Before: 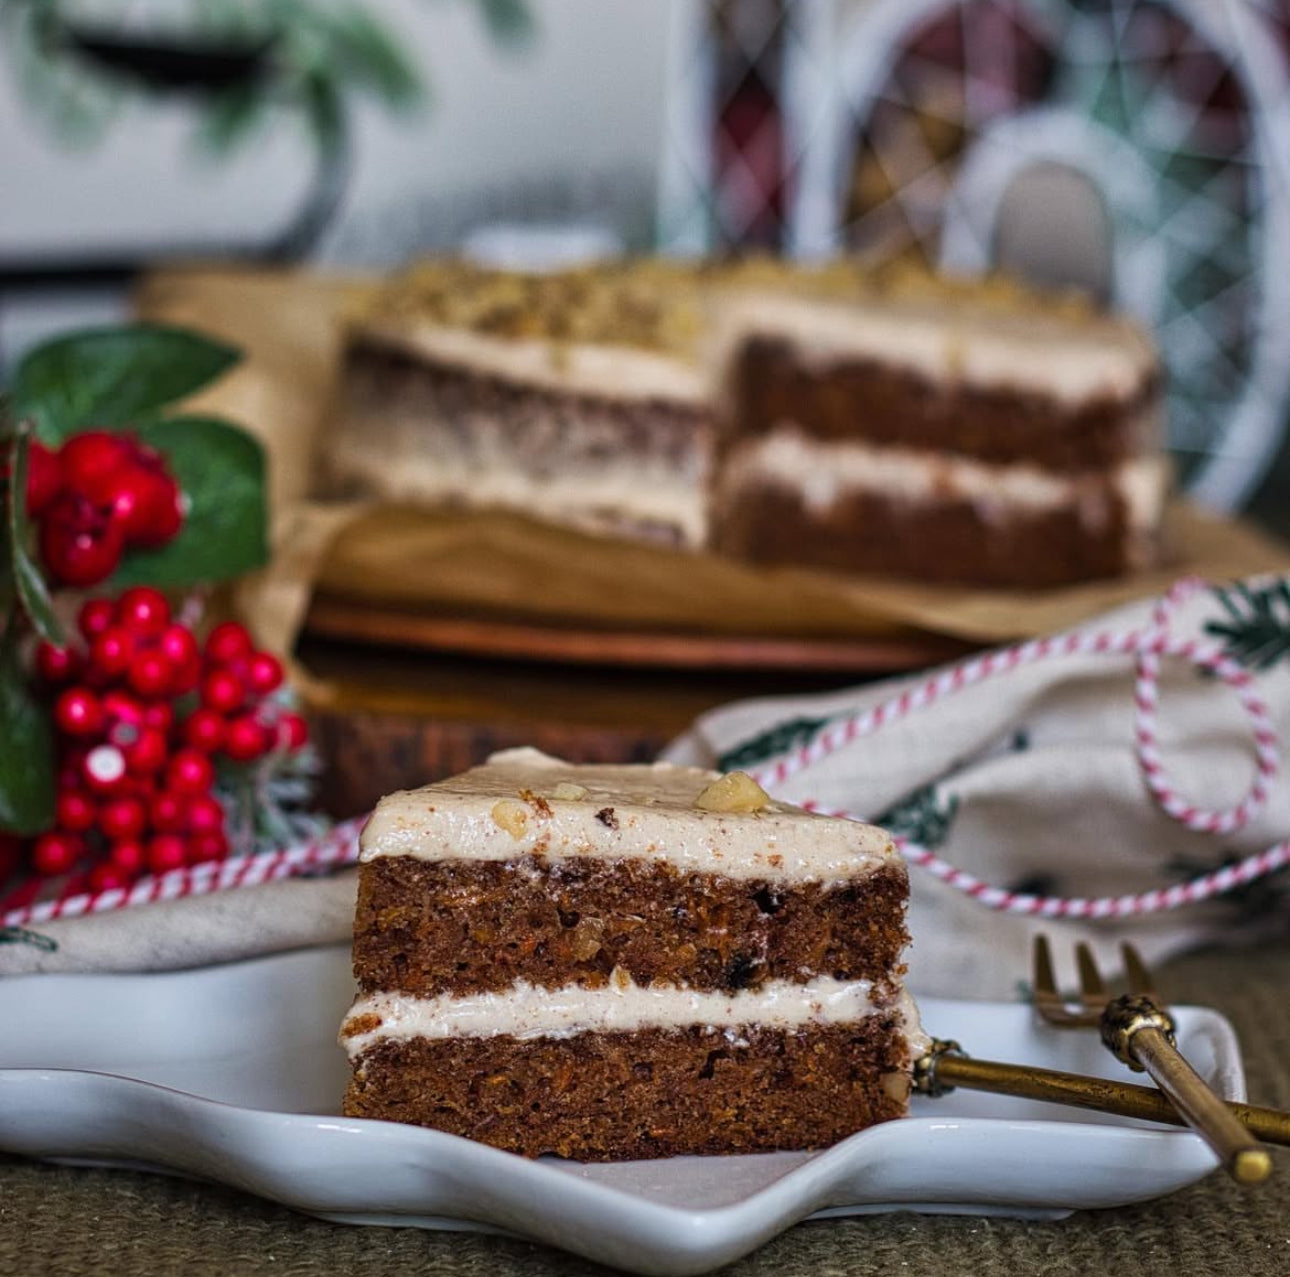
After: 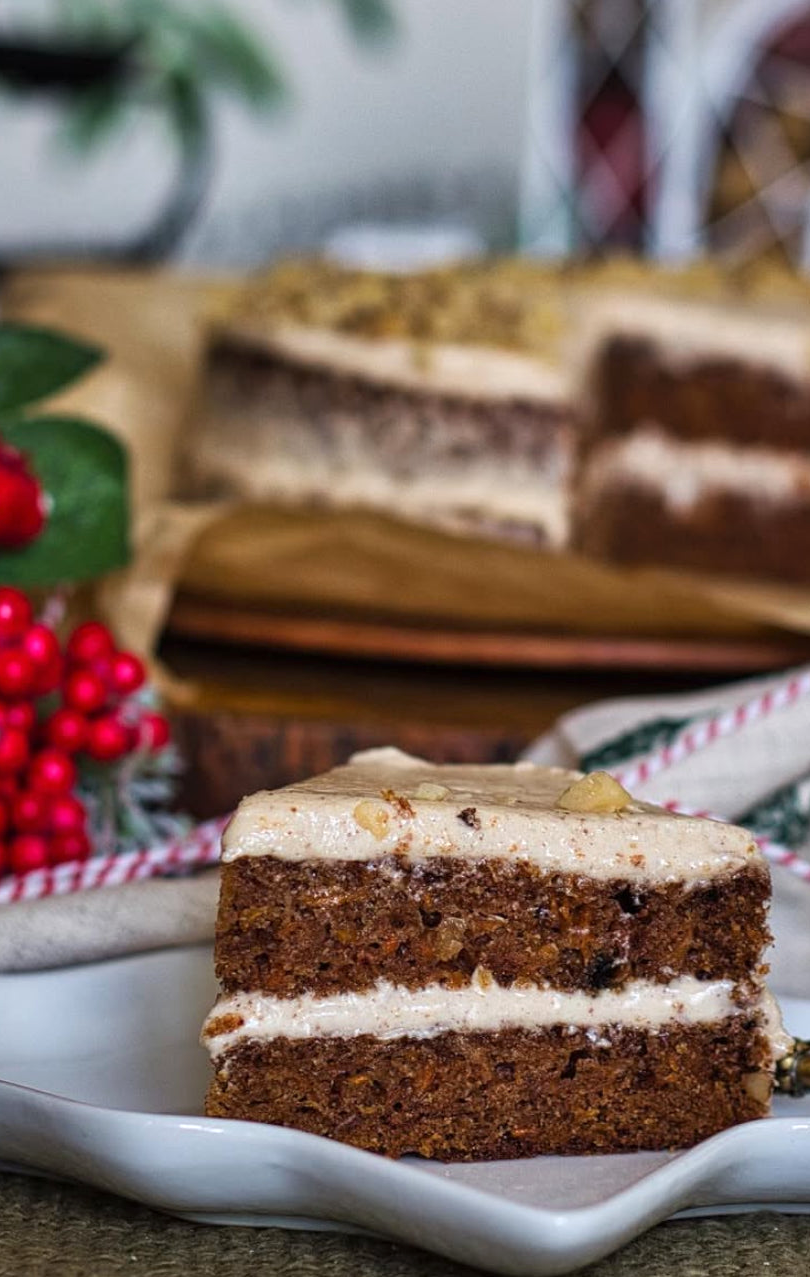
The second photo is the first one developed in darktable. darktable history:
crop: left 10.727%, right 26.451%
exposure: exposure 0.154 EV, compensate exposure bias true, compensate highlight preservation false
